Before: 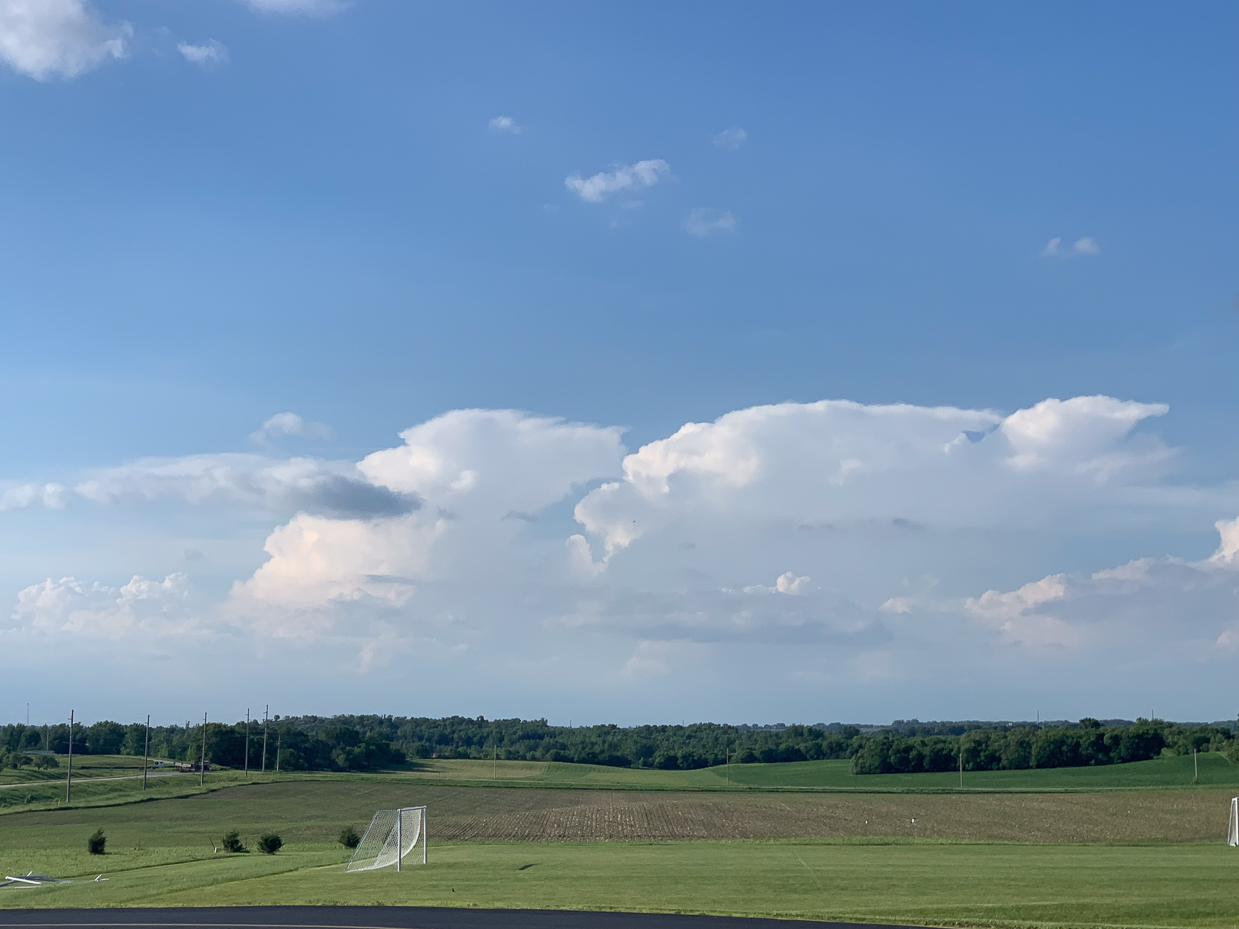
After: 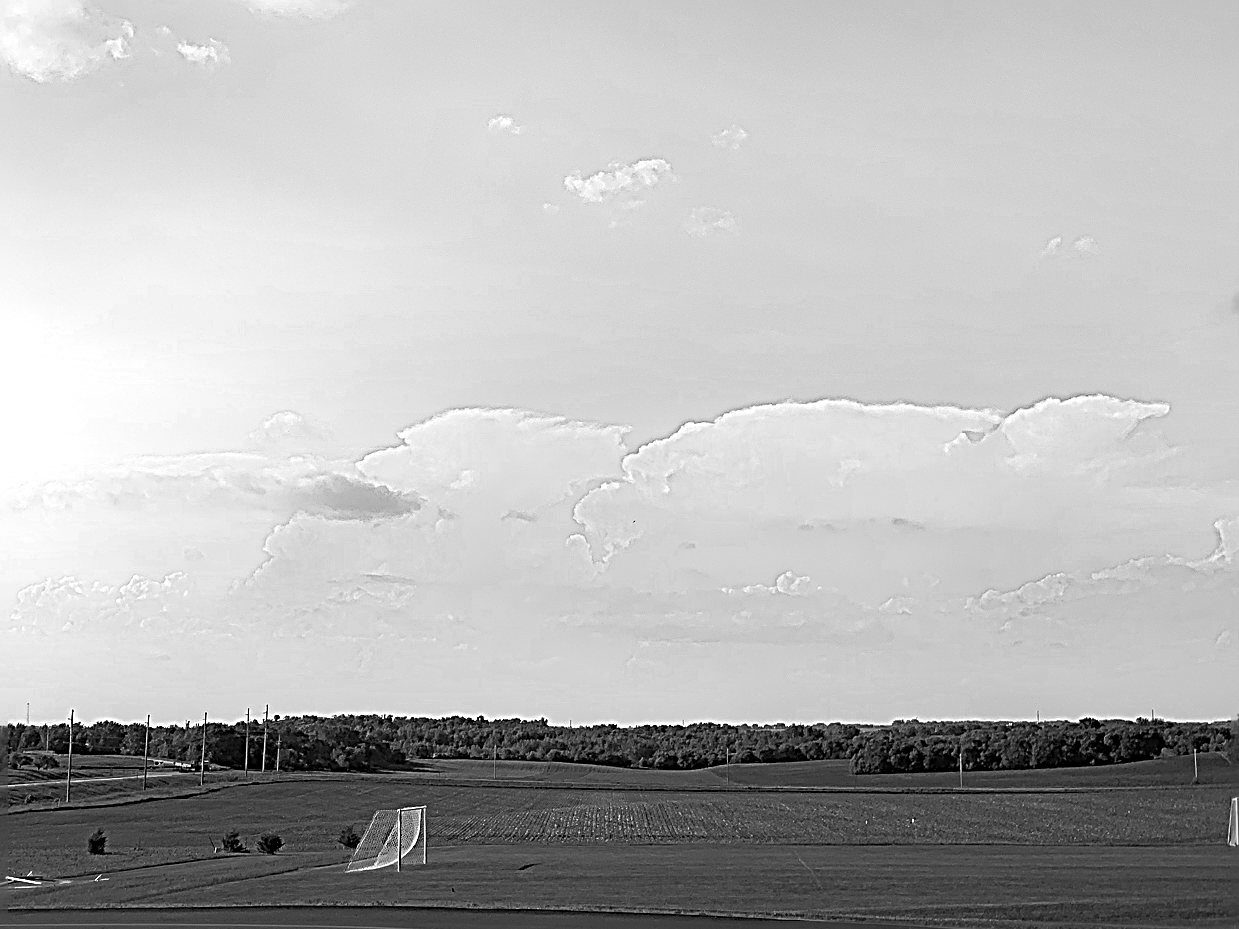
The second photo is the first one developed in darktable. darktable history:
sharpen: radius 3.158, amount 1.731
color zones: curves: ch0 [(0.287, 0.048) (0.493, 0.484) (0.737, 0.816)]; ch1 [(0, 0) (0.143, 0) (0.286, 0) (0.429, 0) (0.571, 0) (0.714, 0) (0.857, 0)]
